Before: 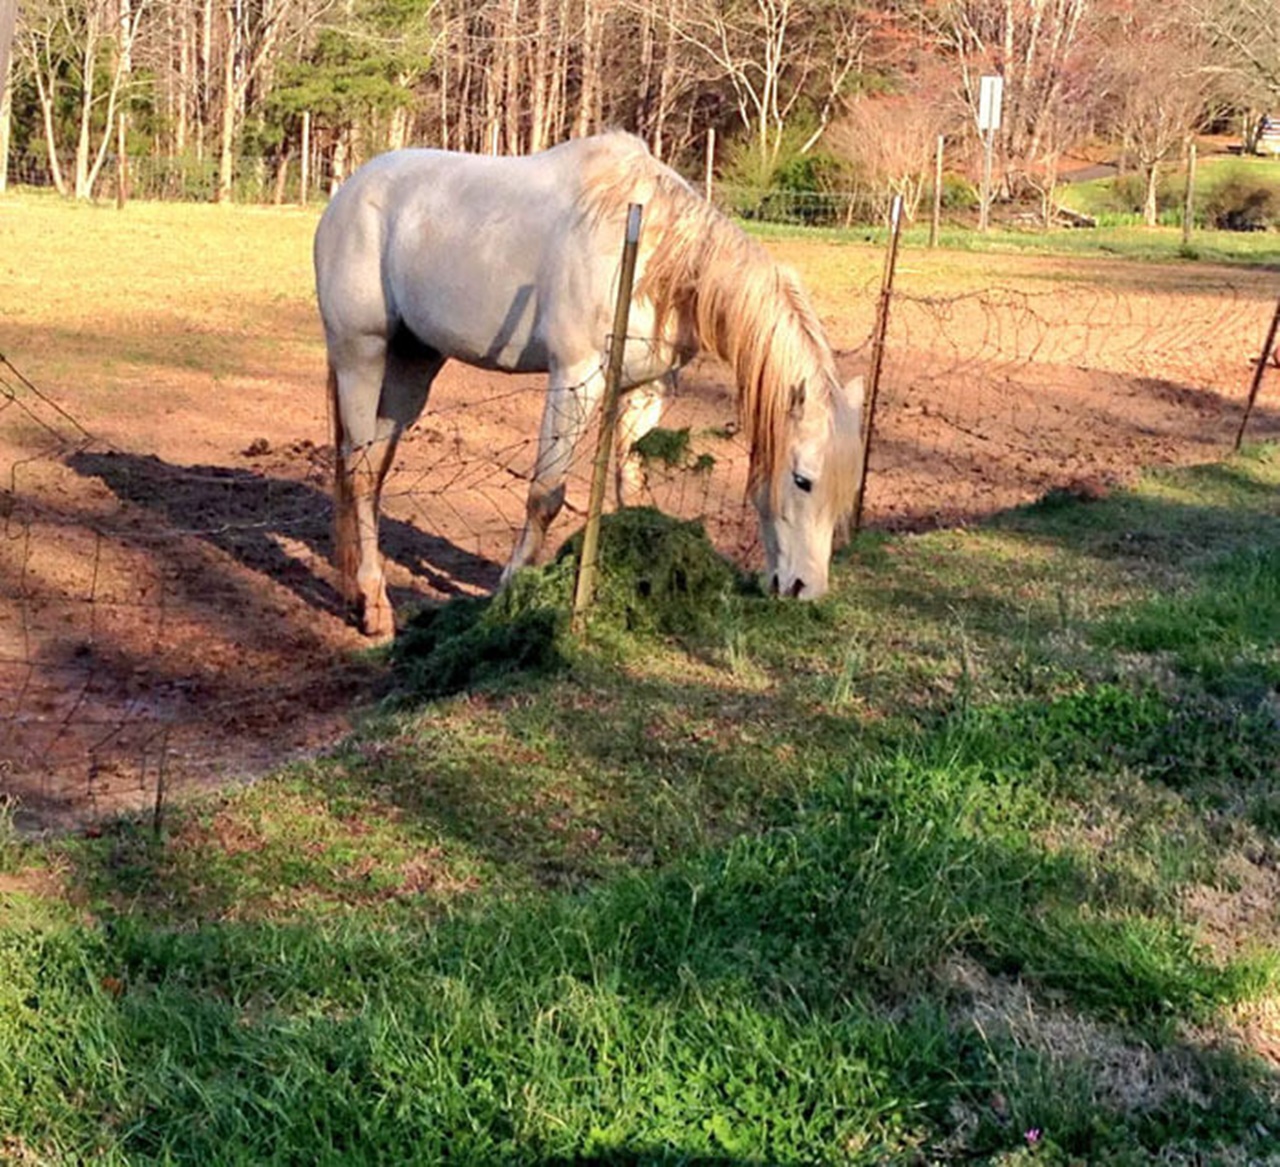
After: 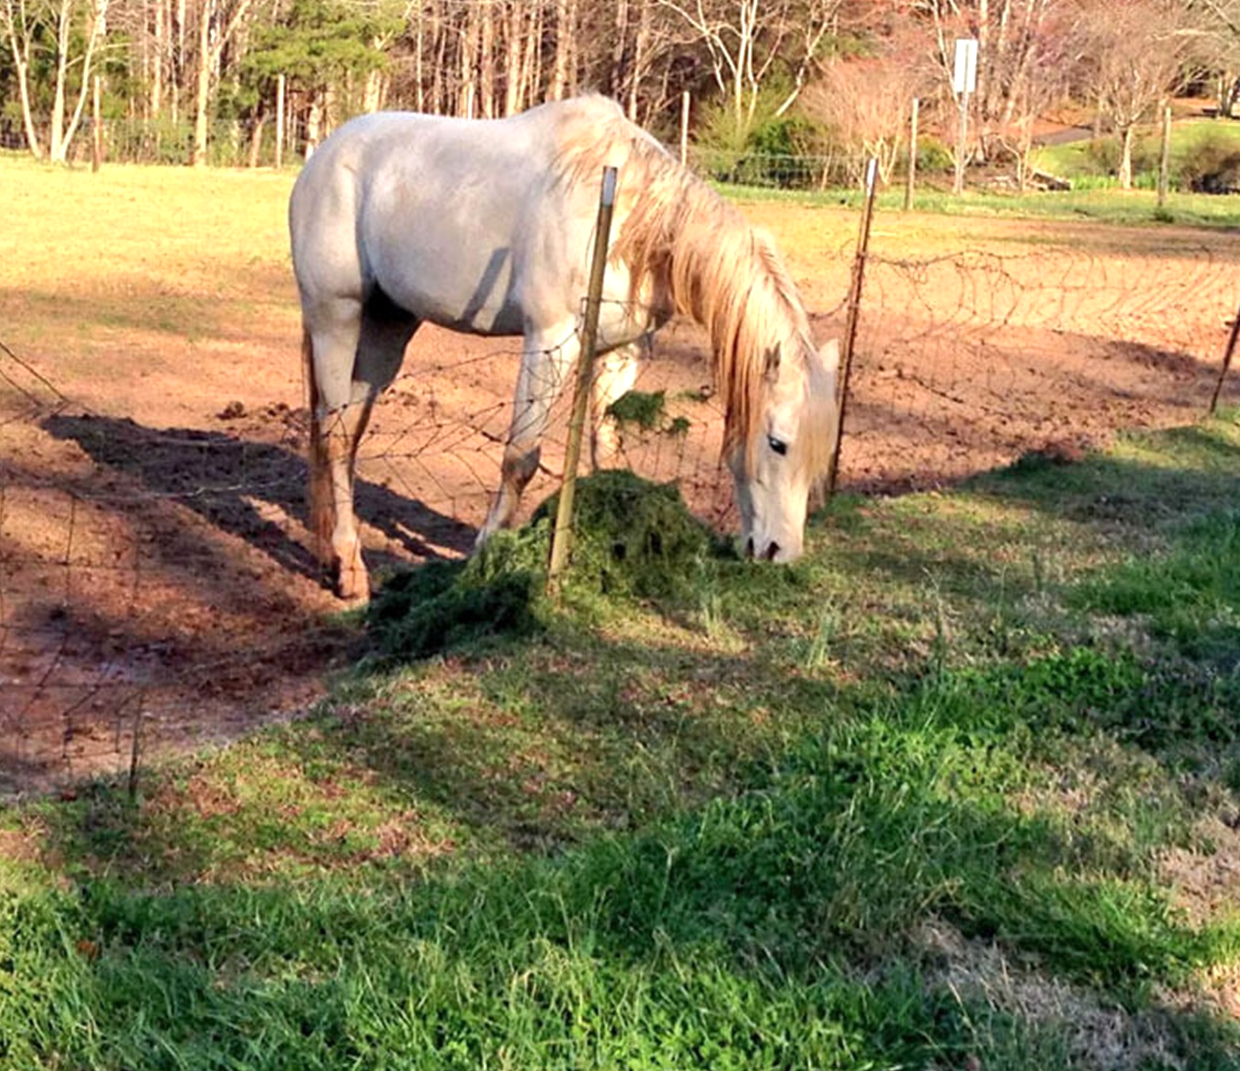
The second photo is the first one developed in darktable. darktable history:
exposure: exposure 0.207 EV, compensate highlight preservation false
crop: left 1.964%, top 3.251%, right 1.122%, bottom 4.933%
